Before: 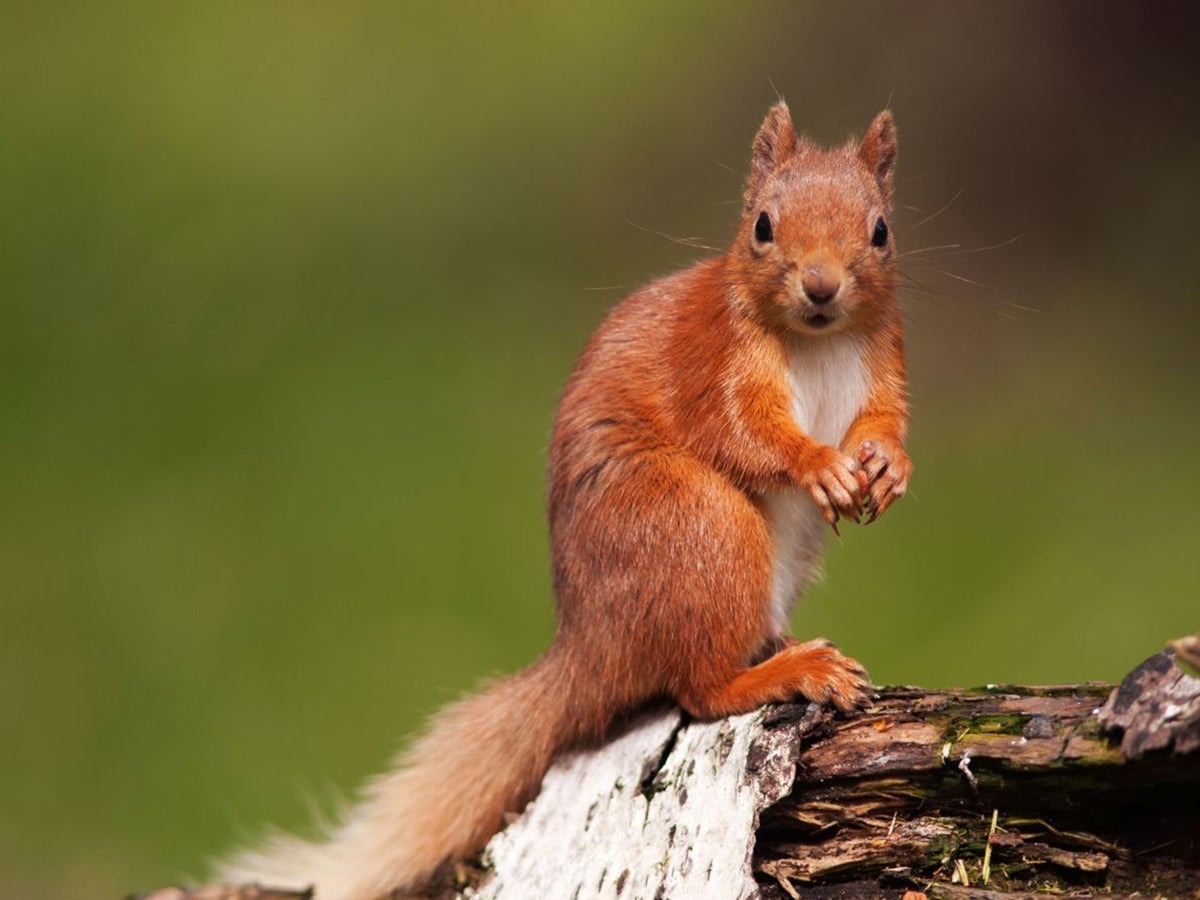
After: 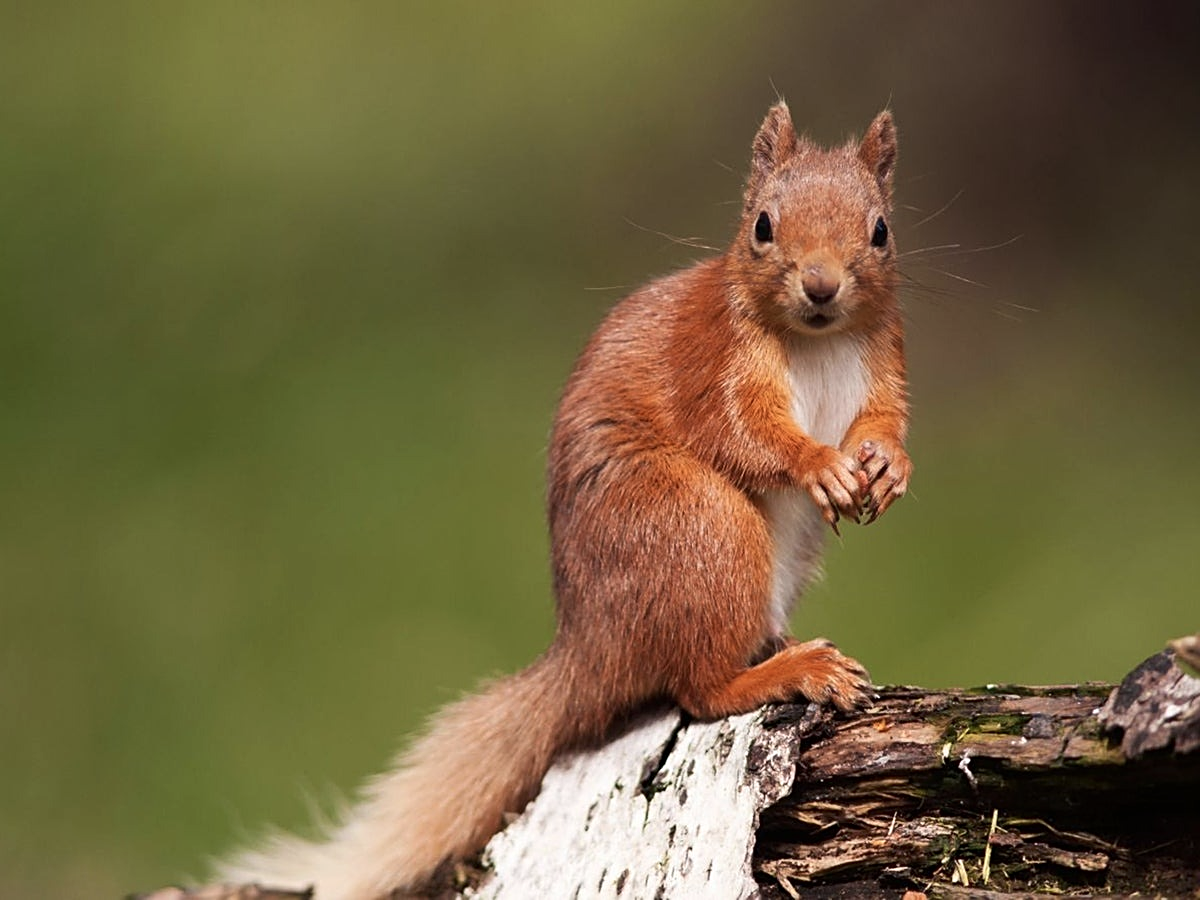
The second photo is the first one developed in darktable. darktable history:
contrast brightness saturation: contrast 0.11, saturation -0.17
sharpen: on, module defaults
